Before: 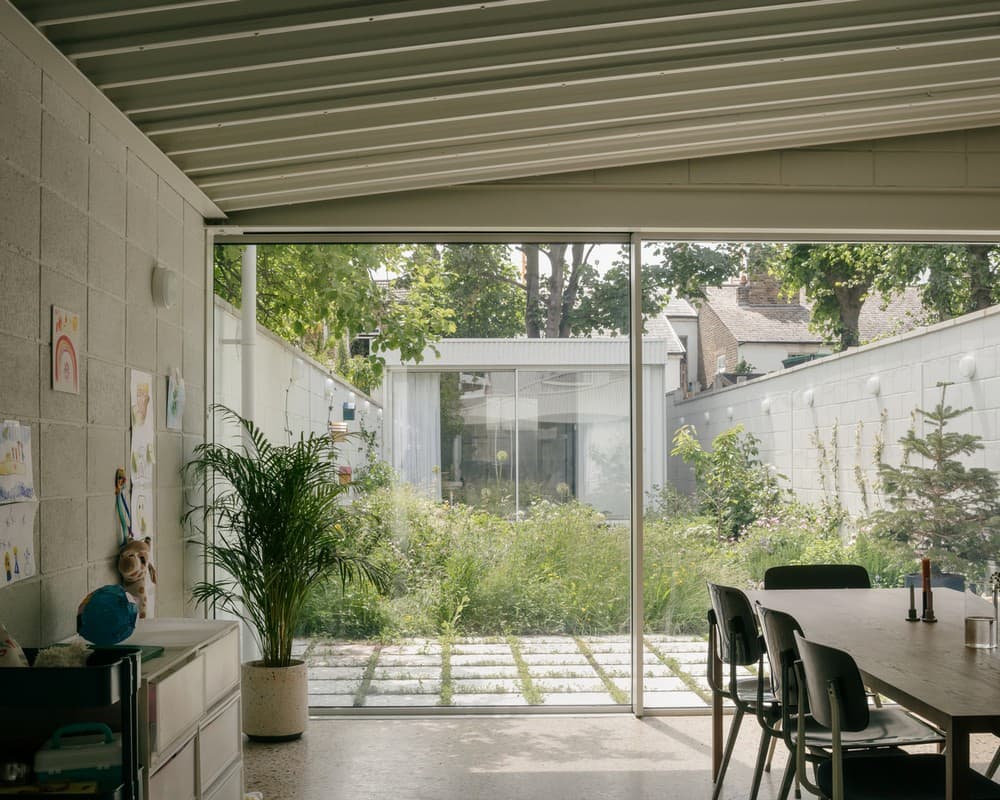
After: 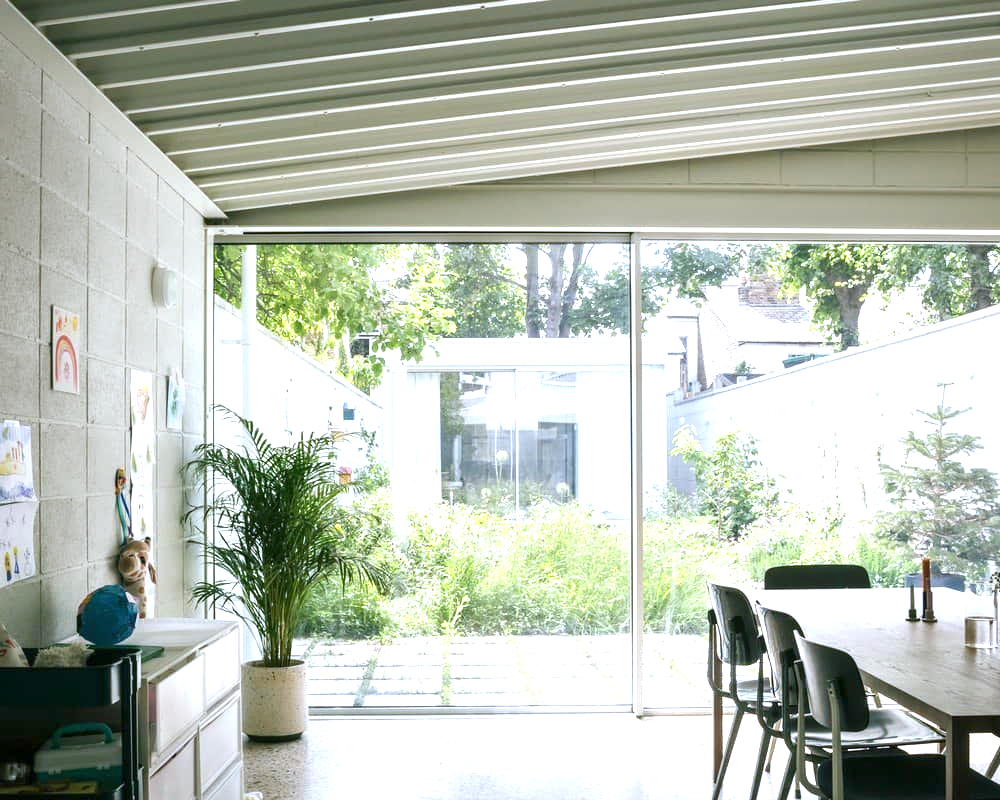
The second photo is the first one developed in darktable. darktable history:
exposure: exposure 1.5 EV, compensate highlight preservation false
white balance: red 0.948, green 1.02, blue 1.176
